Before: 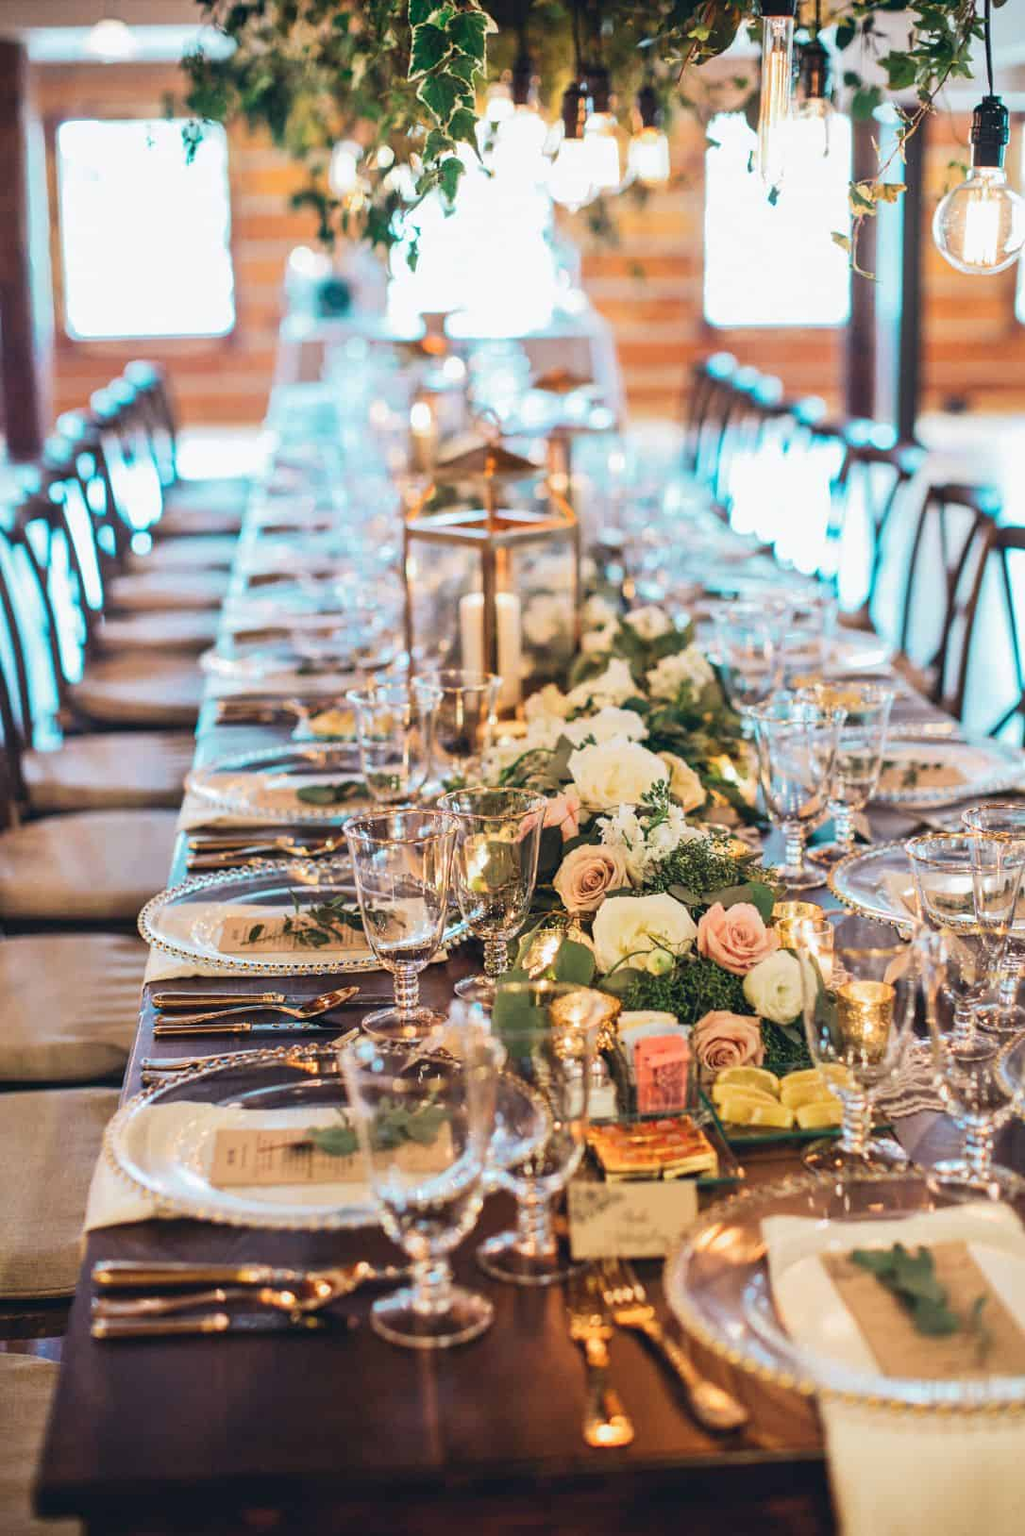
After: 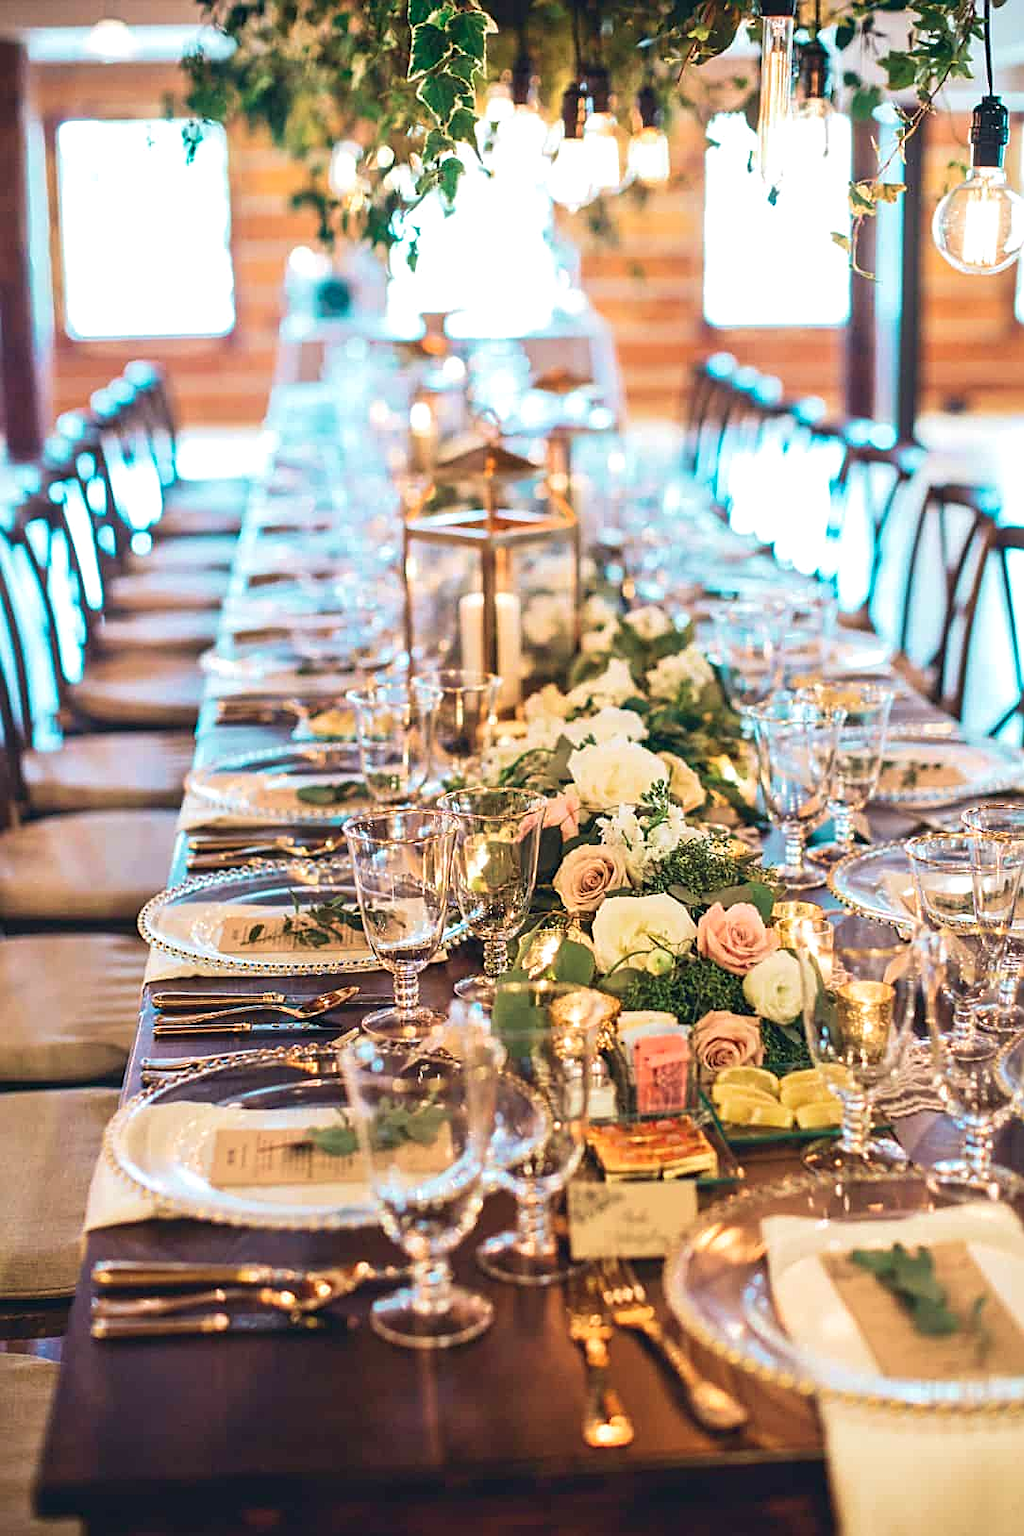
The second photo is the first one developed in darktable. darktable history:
velvia: on, module defaults
sharpen: on, module defaults
exposure: exposure 0.201 EV, compensate highlight preservation false
